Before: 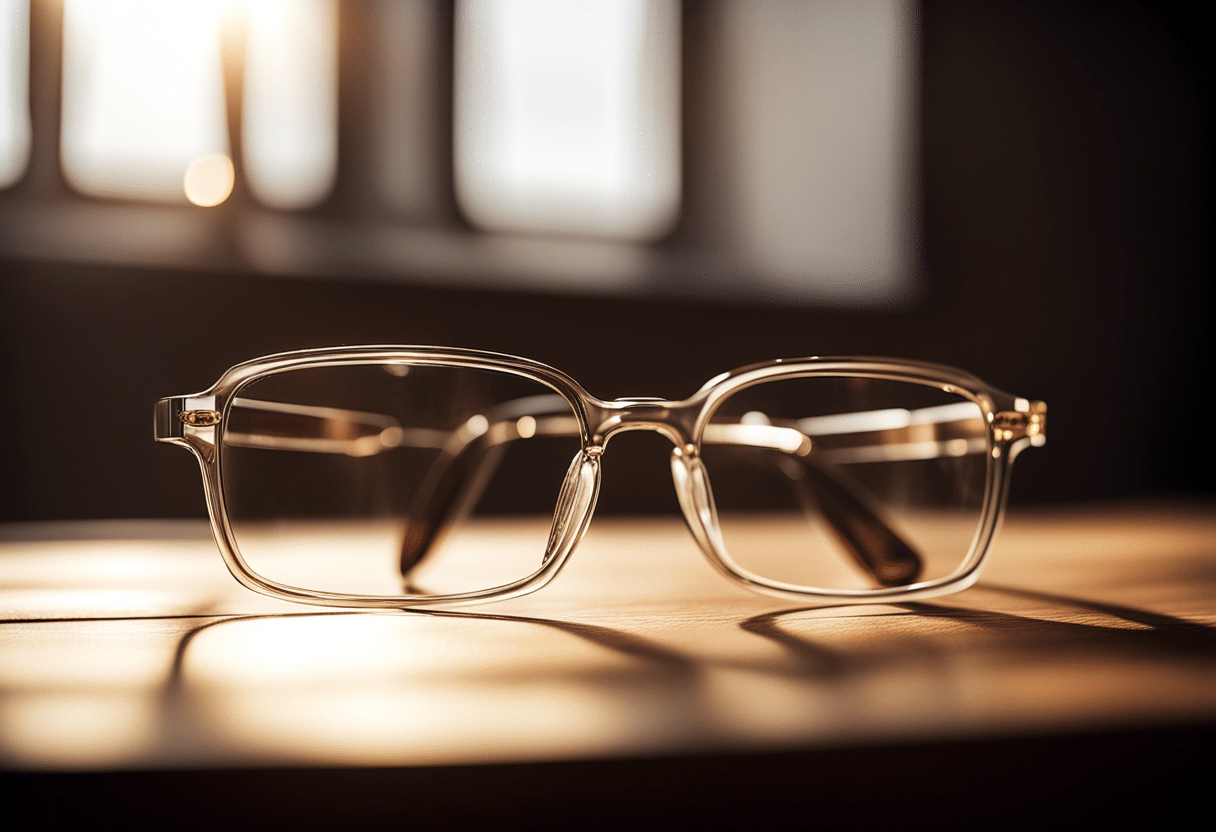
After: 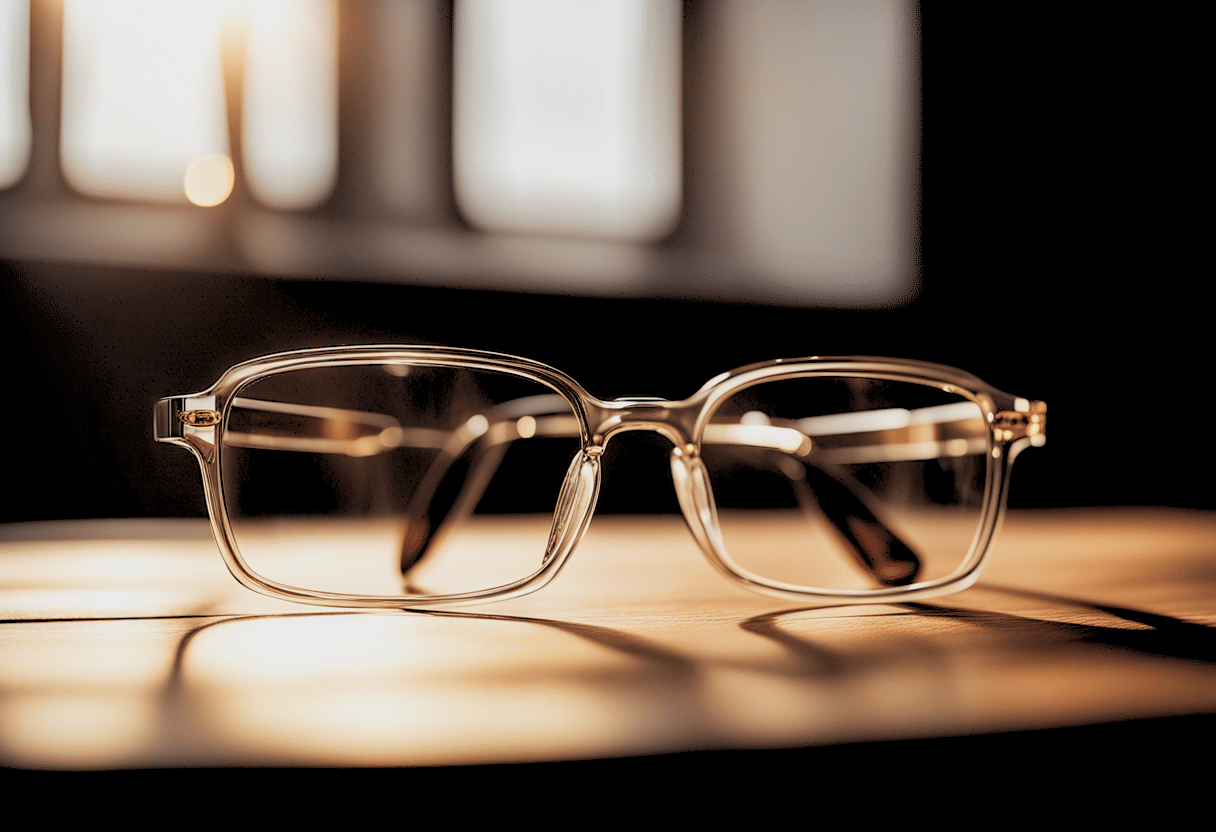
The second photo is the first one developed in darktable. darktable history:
exposure: compensate highlight preservation false
rgb levels: preserve colors sum RGB, levels [[0.038, 0.433, 0.934], [0, 0.5, 1], [0, 0.5, 1]]
